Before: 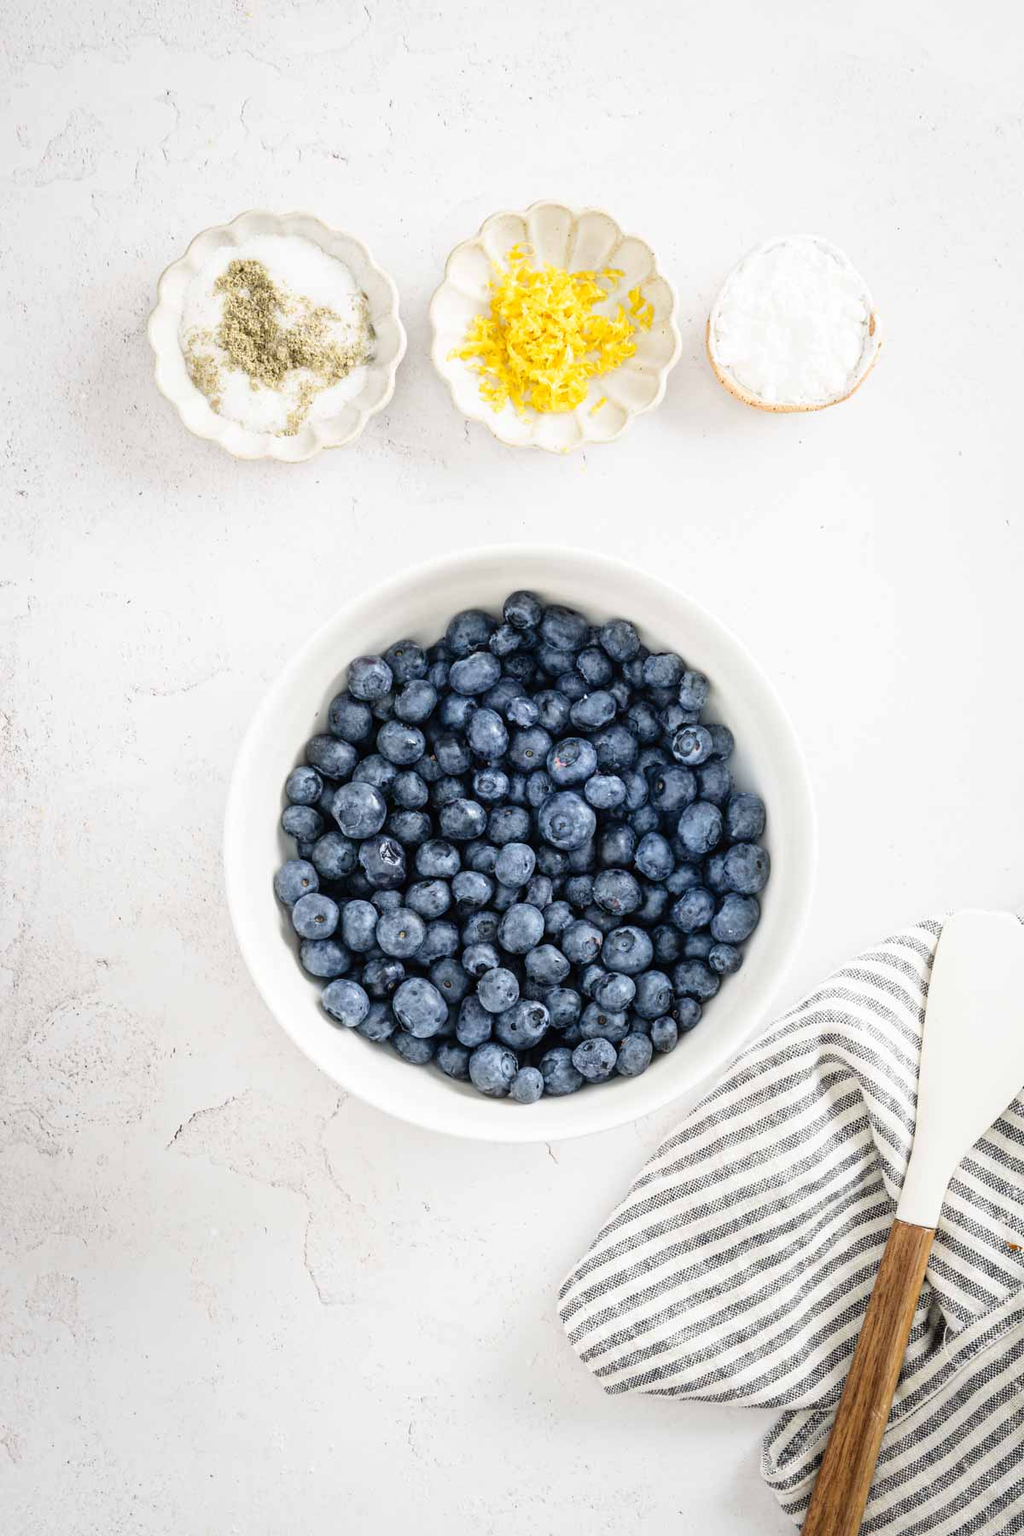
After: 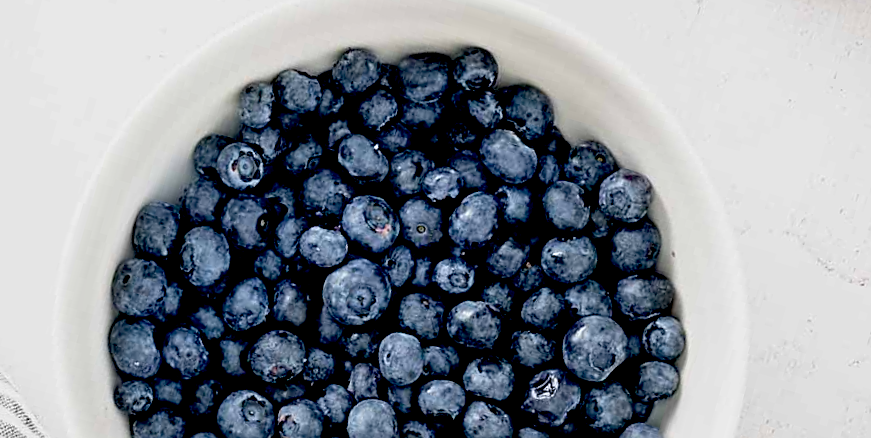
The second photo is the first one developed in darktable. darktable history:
tone equalizer: on, module defaults
exposure: black level correction 0.046, exposure -0.228 EV, compensate highlight preservation false
crop and rotate: angle 16.12°, top 30.835%, bottom 35.653%
sharpen: on, module defaults
